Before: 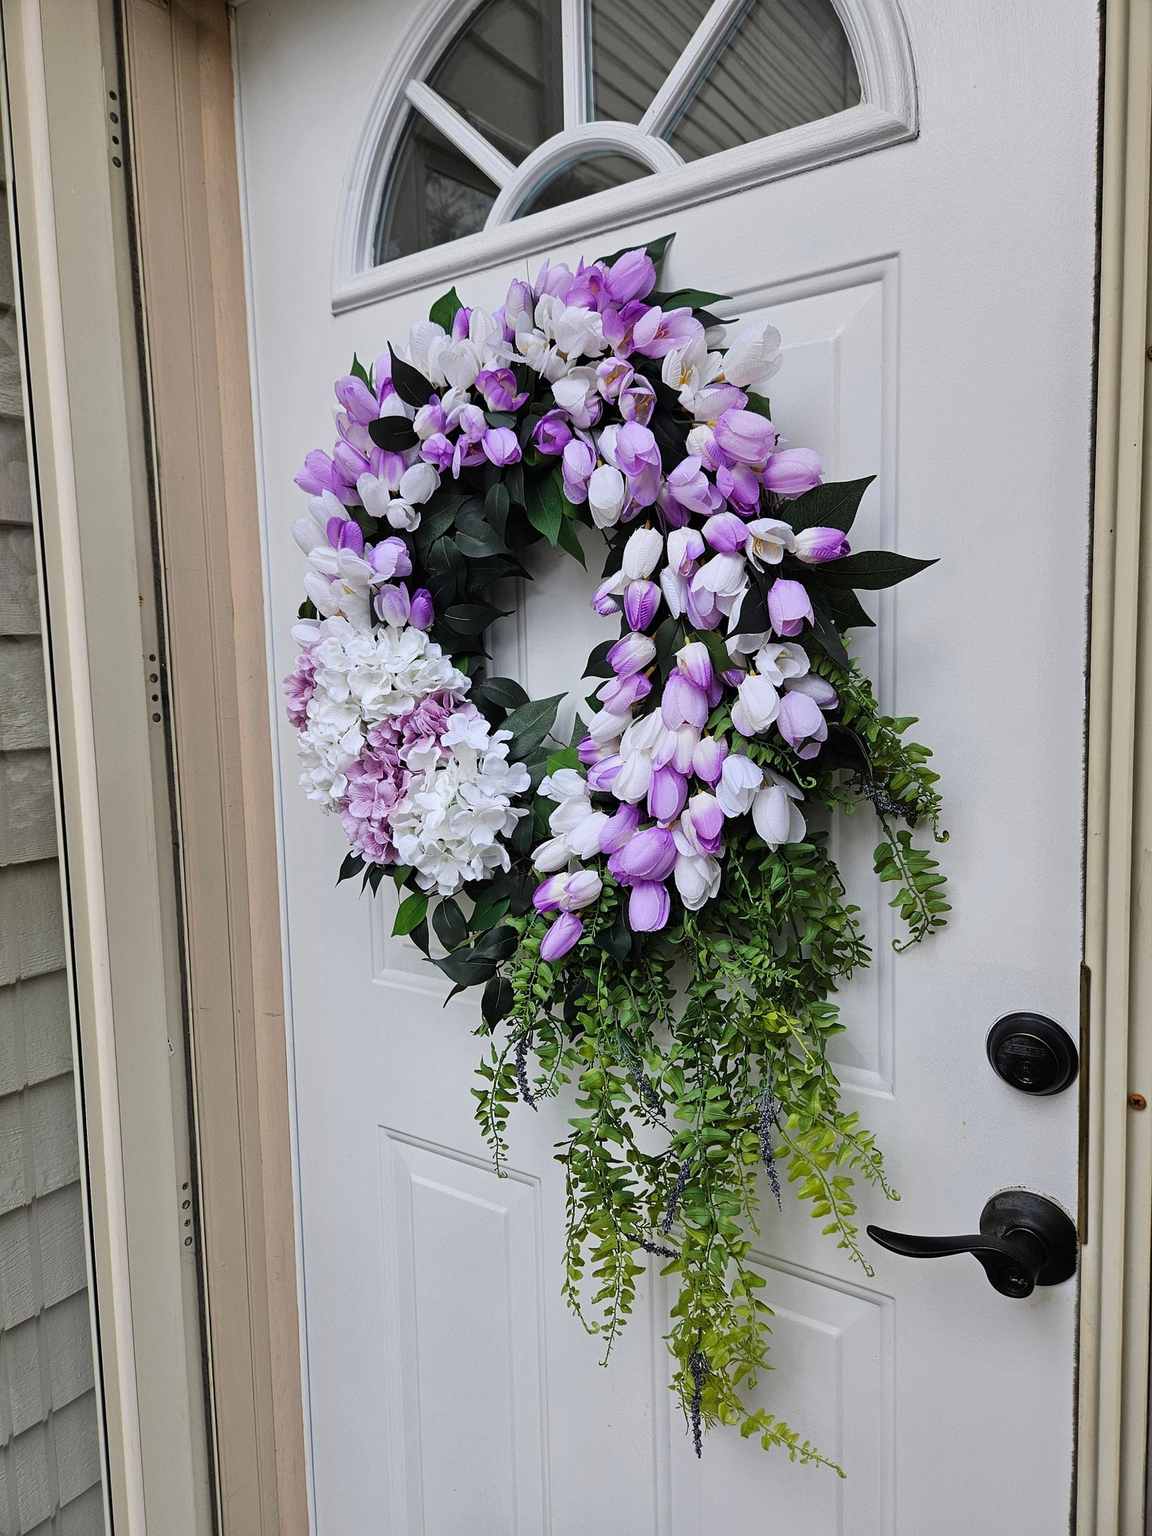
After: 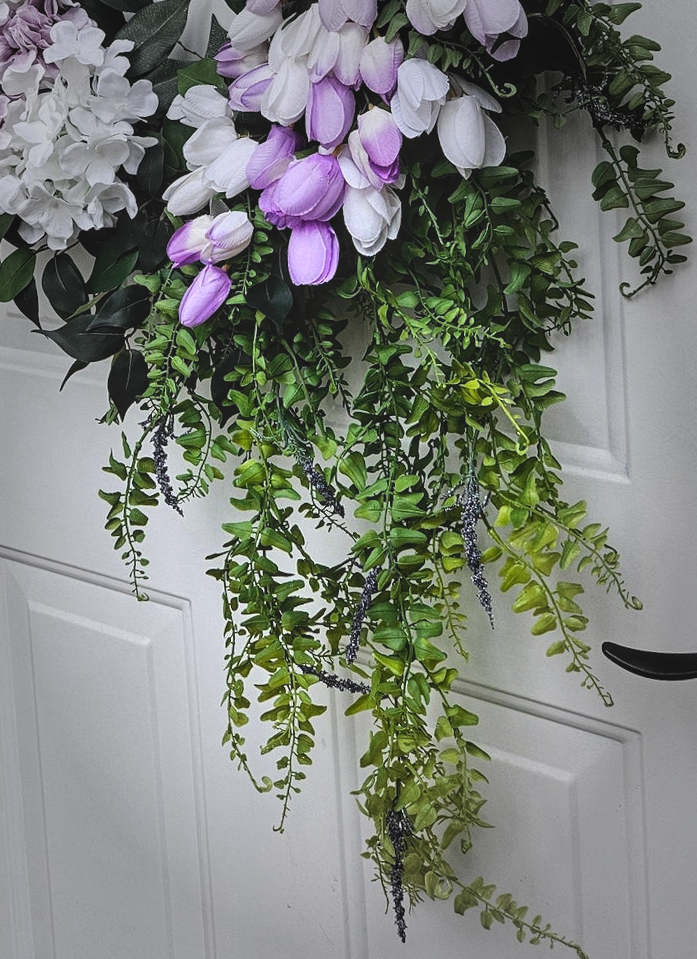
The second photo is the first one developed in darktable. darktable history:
rotate and perspective: rotation -2.29°, automatic cropping off
crop: left 35.976%, top 45.819%, right 18.162%, bottom 5.807%
tone equalizer: -8 EV -0.75 EV, -7 EV -0.7 EV, -6 EV -0.6 EV, -5 EV -0.4 EV, -3 EV 0.4 EV, -2 EV 0.6 EV, -1 EV 0.7 EV, +0 EV 0.75 EV, edges refinement/feathering 500, mask exposure compensation -1.57 EV, preserve details no
contrast brightness saturation: contrast -0.11
vignetting: fall-off start 48.41%, automatic ratio true, width/height ratio 1.29, unbound false
local contrast: detail 110%
